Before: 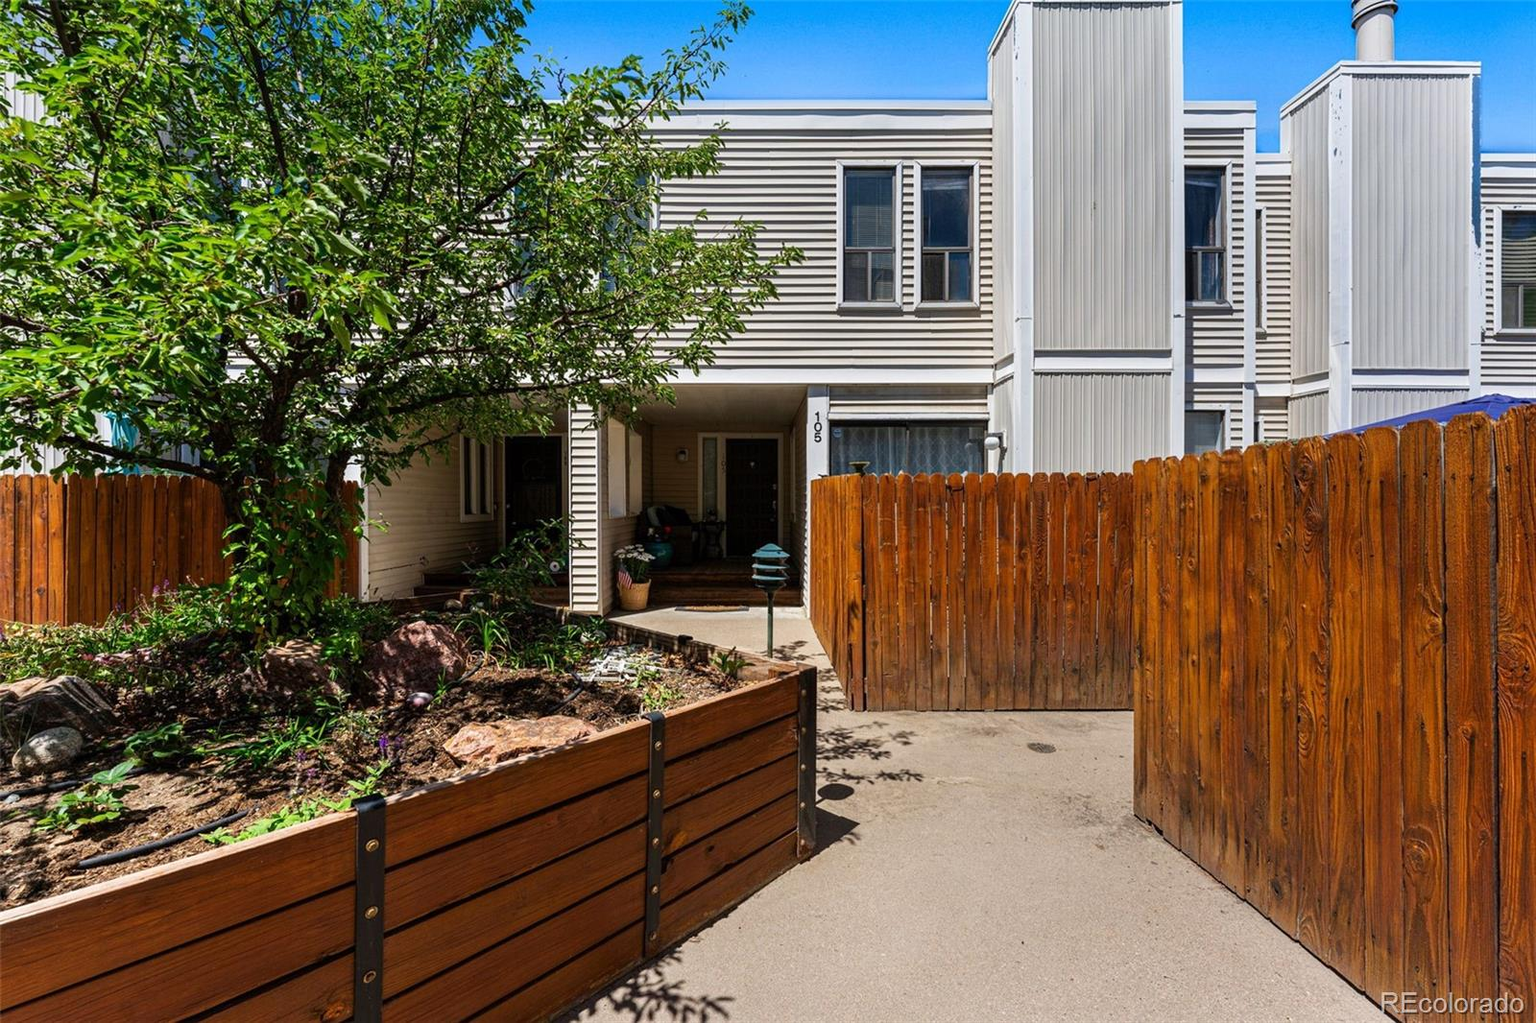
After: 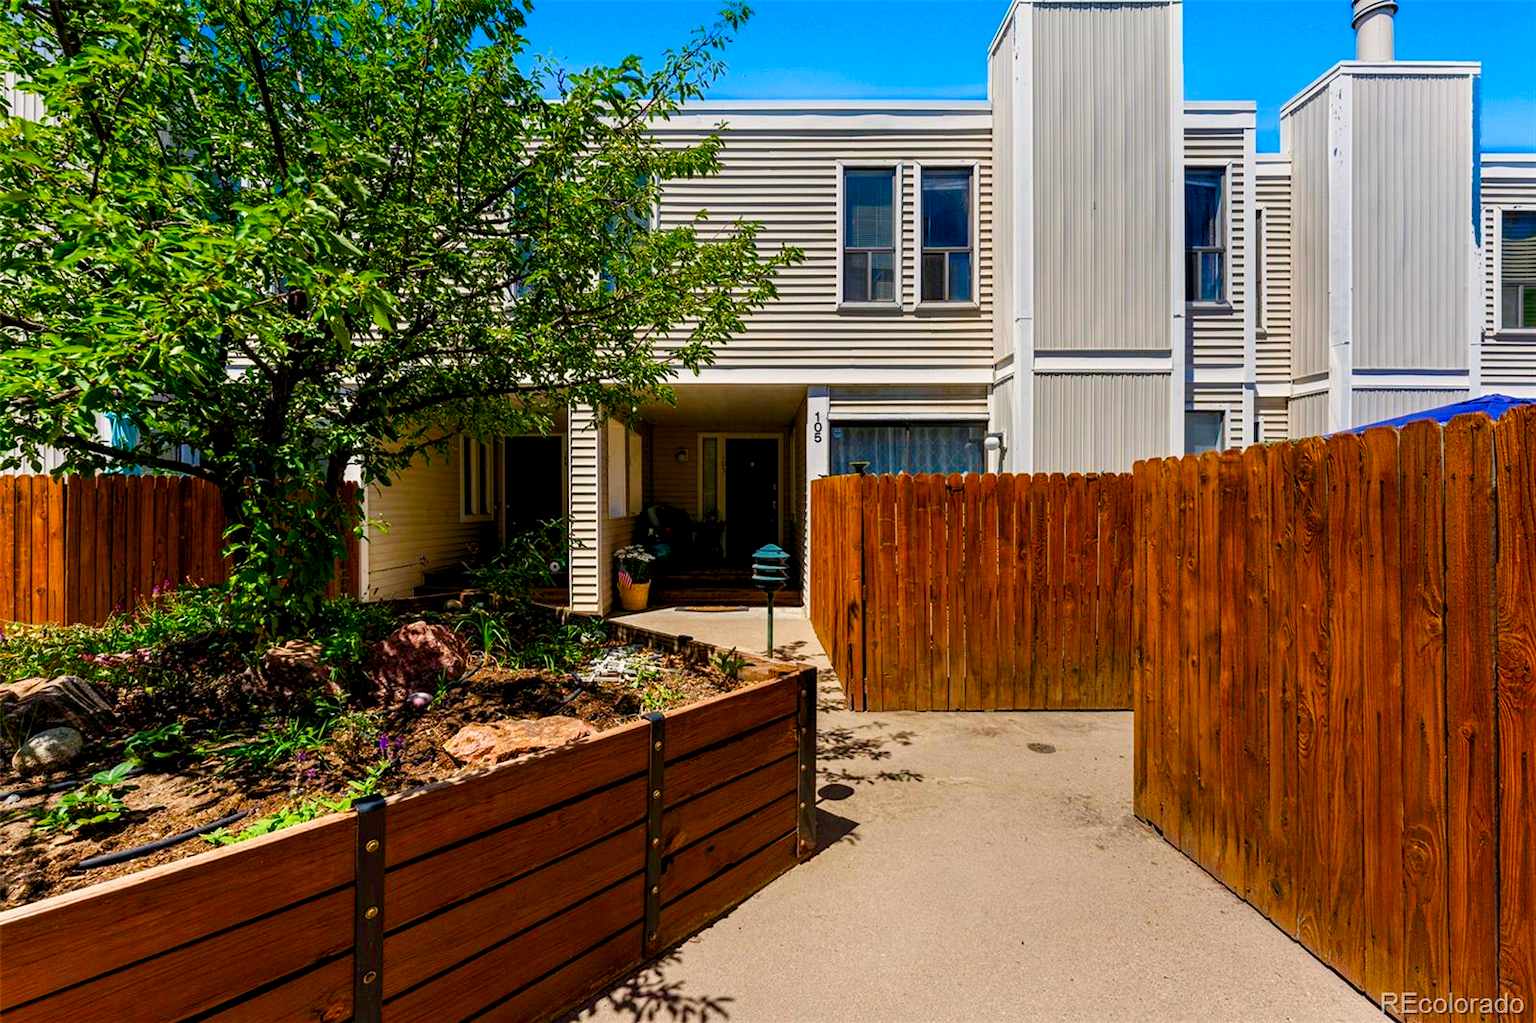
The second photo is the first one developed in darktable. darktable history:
color balance rgb: shadows lift › chroma 1%, shadows lift › hue 240.84°, highlights gain › chroma 2%, highlights gain › hue 73.2°, global offset › luminance -0.5%, perceptual saturation grading › global saturation 20%, perceptual saturation grading › highlights -25%, perceptual saturation grading › shadows 50%, global vibrance 25.26%
contrast brightness saturation: contrast 0.04, saturation 0.16
